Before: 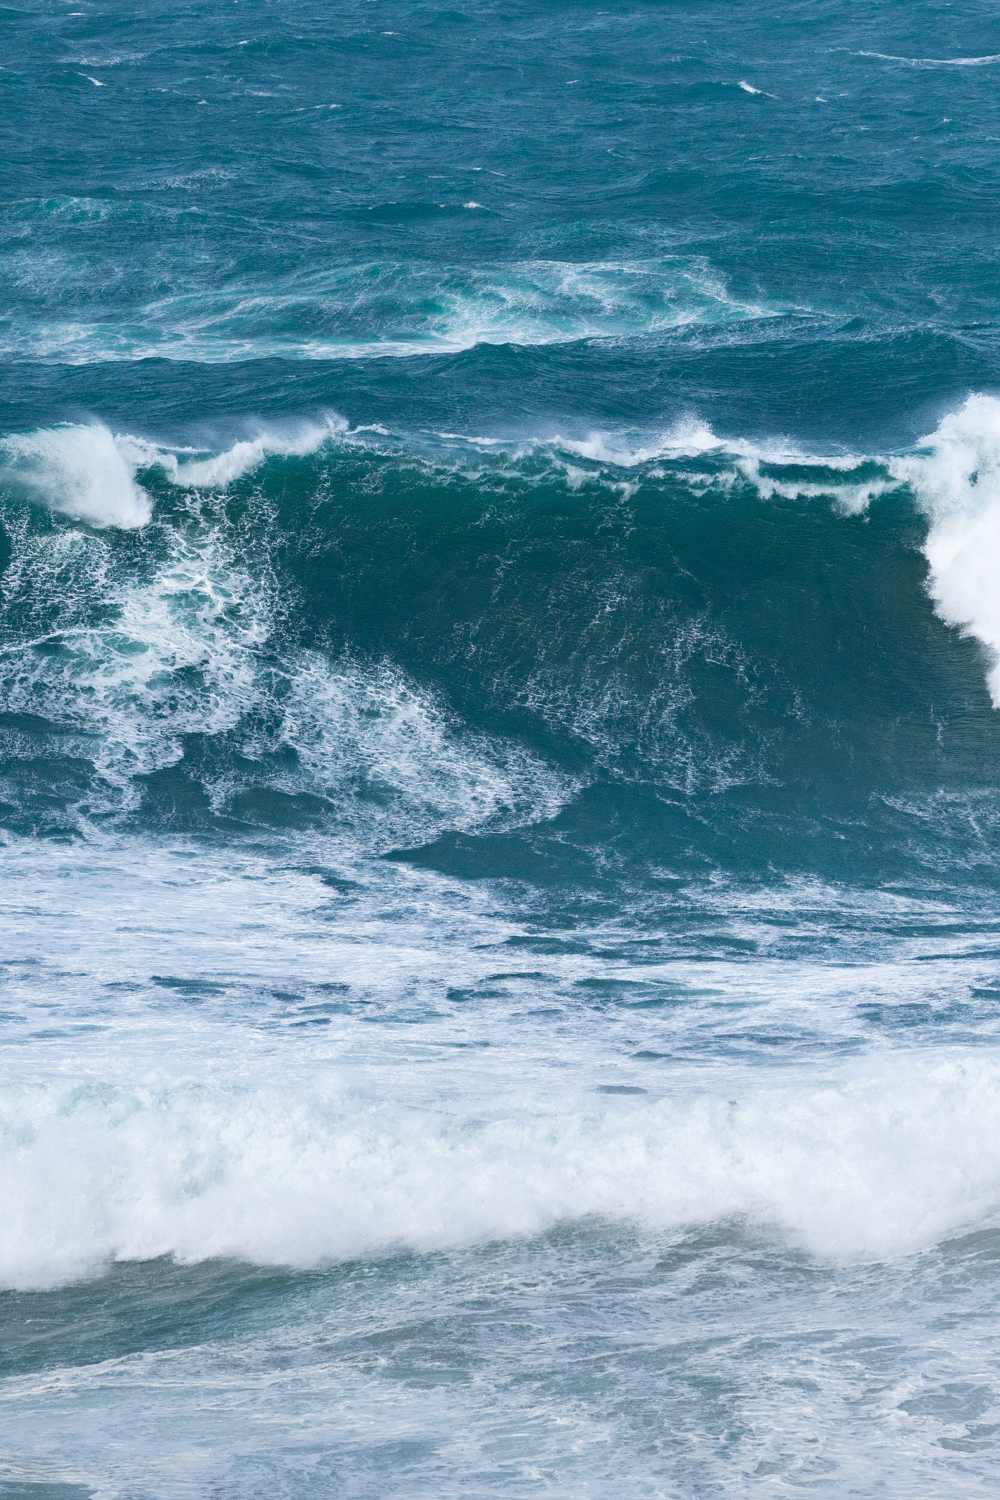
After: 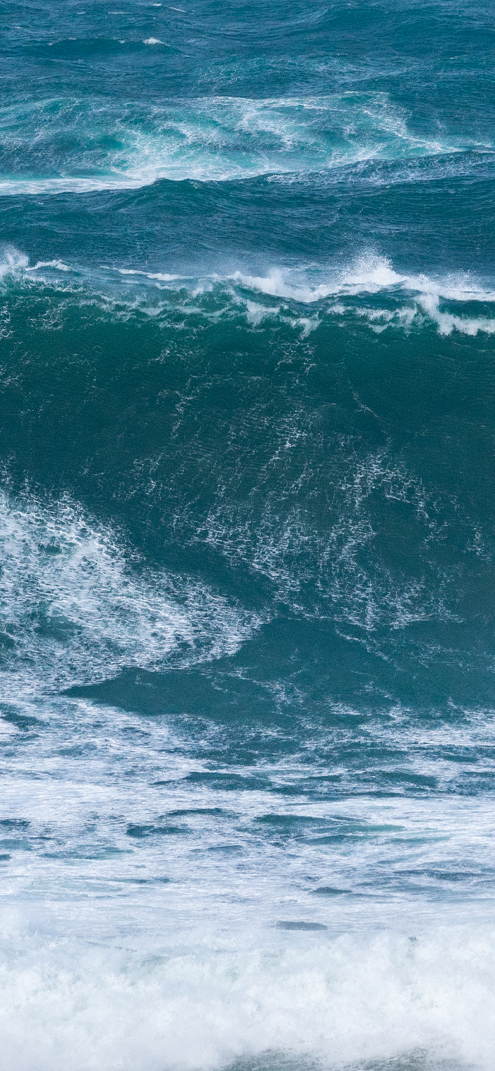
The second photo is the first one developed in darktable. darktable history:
crop: left 32.075%, top 10.976%, right 18.355%, bottom 17.596%
color zones: curves: ch1 [(0, 0.513) (0.143, 0.524) (0.286, 0.511) (0.429, 0.506) (0.571, 0.503) (0.714, 0.503) (0.857, 0.508) (1, 0.513)]
local contrast: detail 110%
